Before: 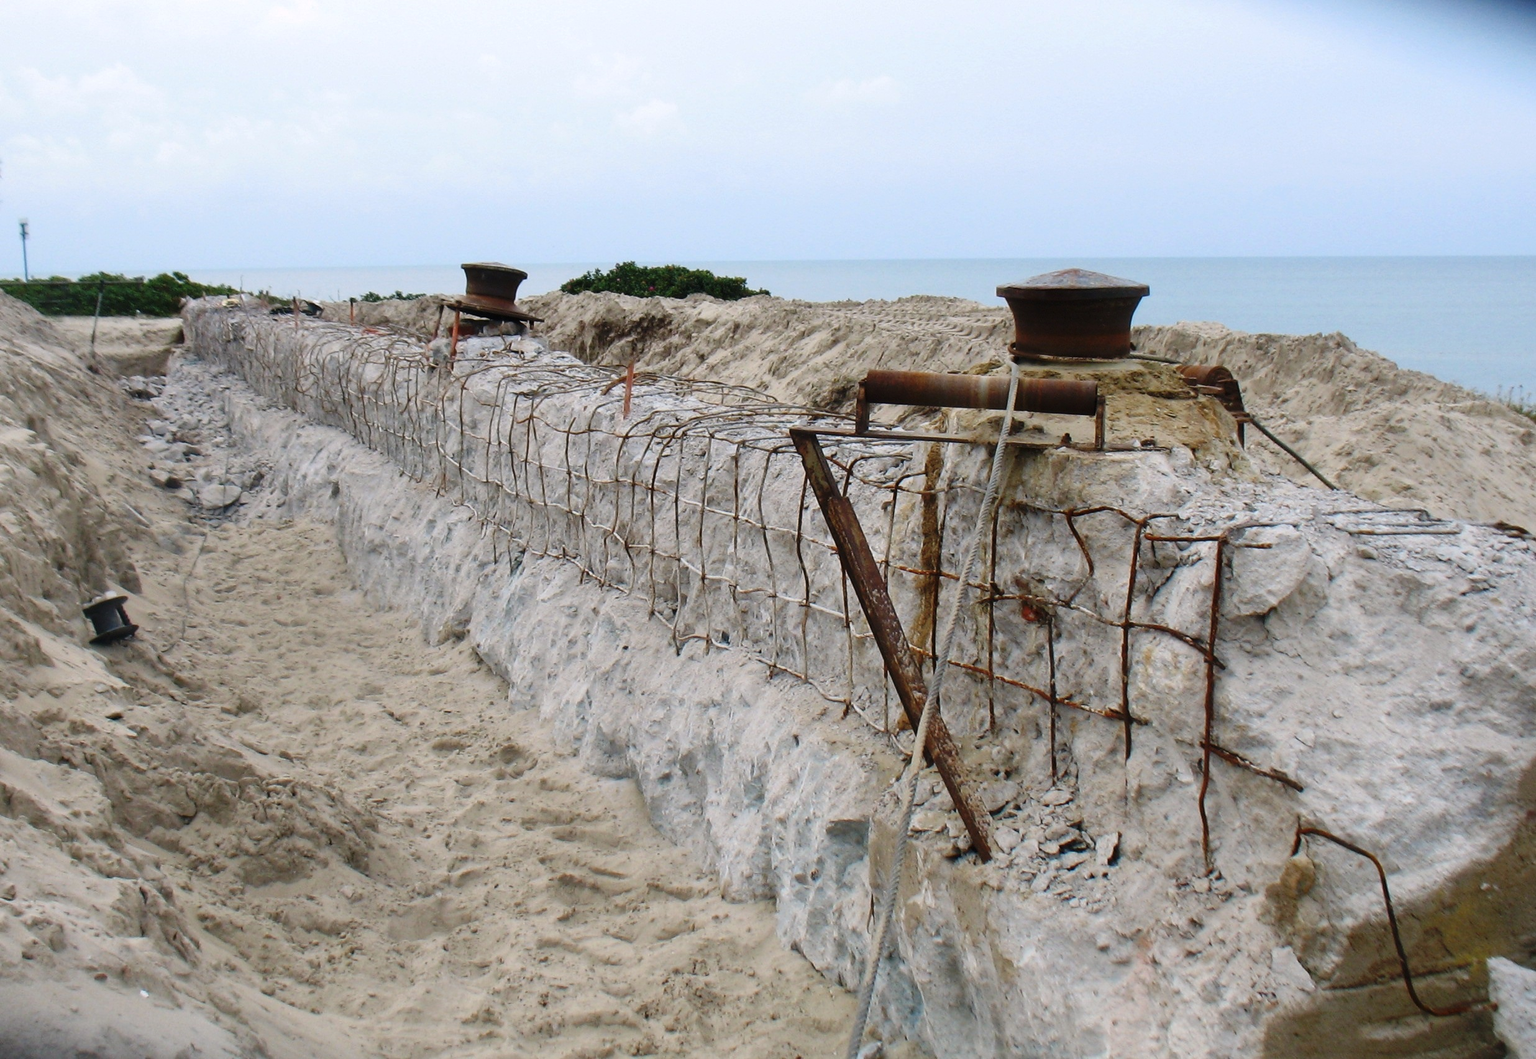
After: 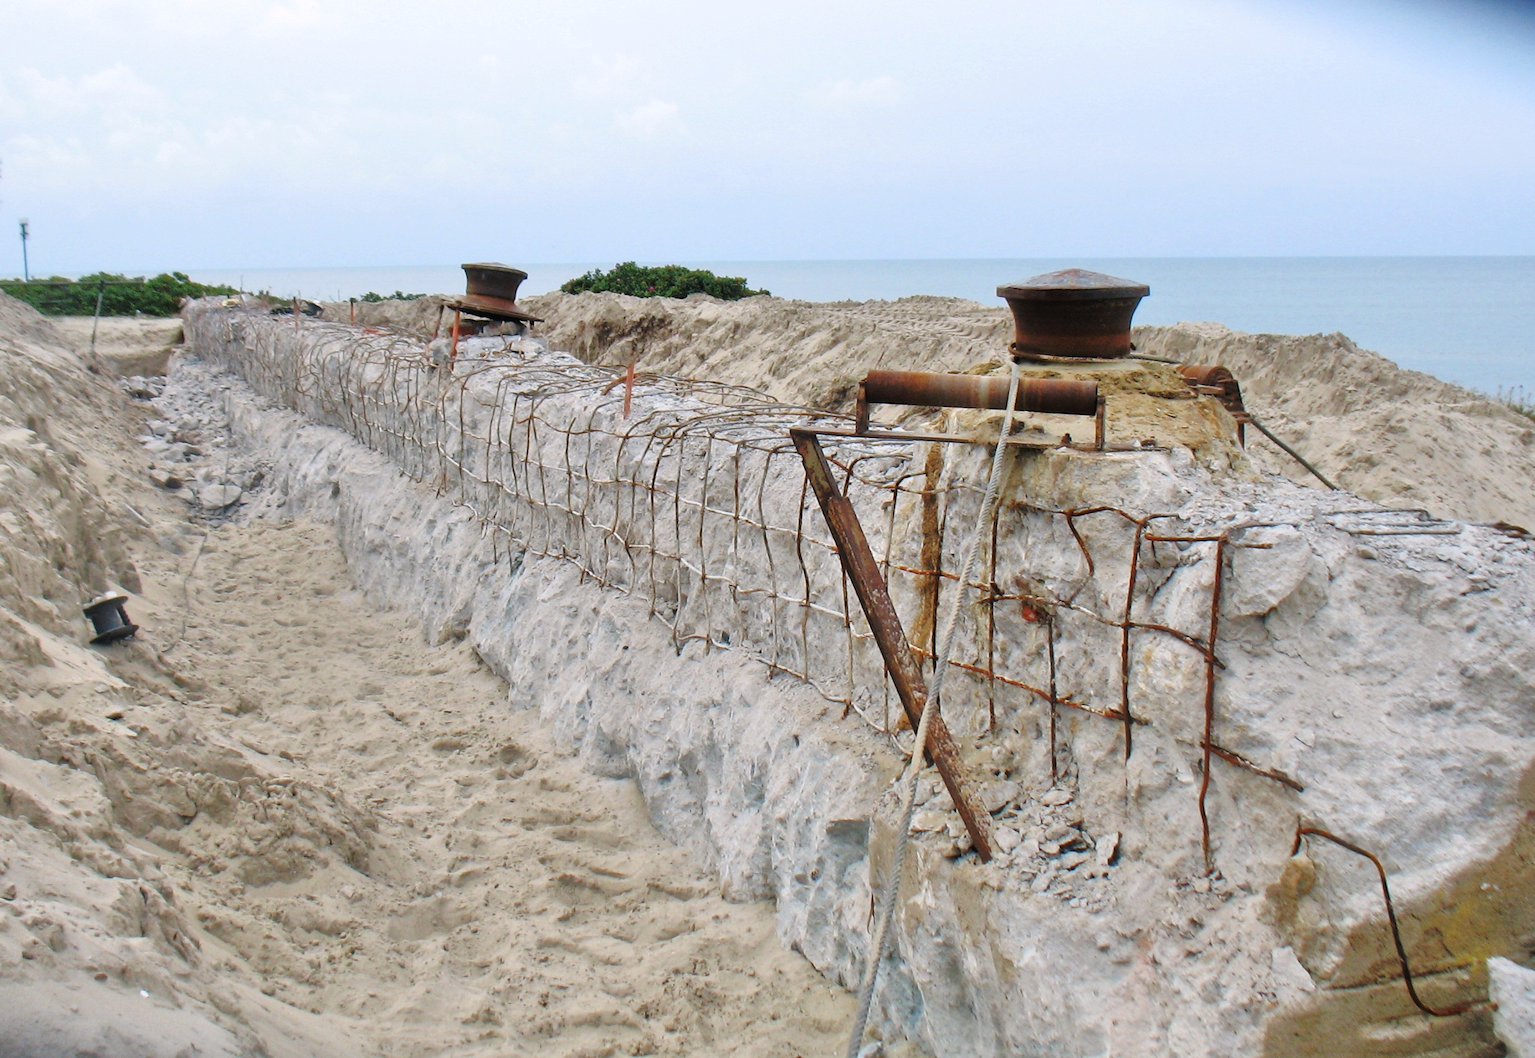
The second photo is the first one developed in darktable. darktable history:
white balance: emerald 1
tone equalizer: -7 EV 0.15 EV, -6 EV 0.6 EV, -5 EV 1.15 EV, -4 EV 1.33 EV, -3 EV 1.15 EV, -2 EV 0.6 EV, -1 EV 0.15 EV, mask exposure compensation -0.5 EV
